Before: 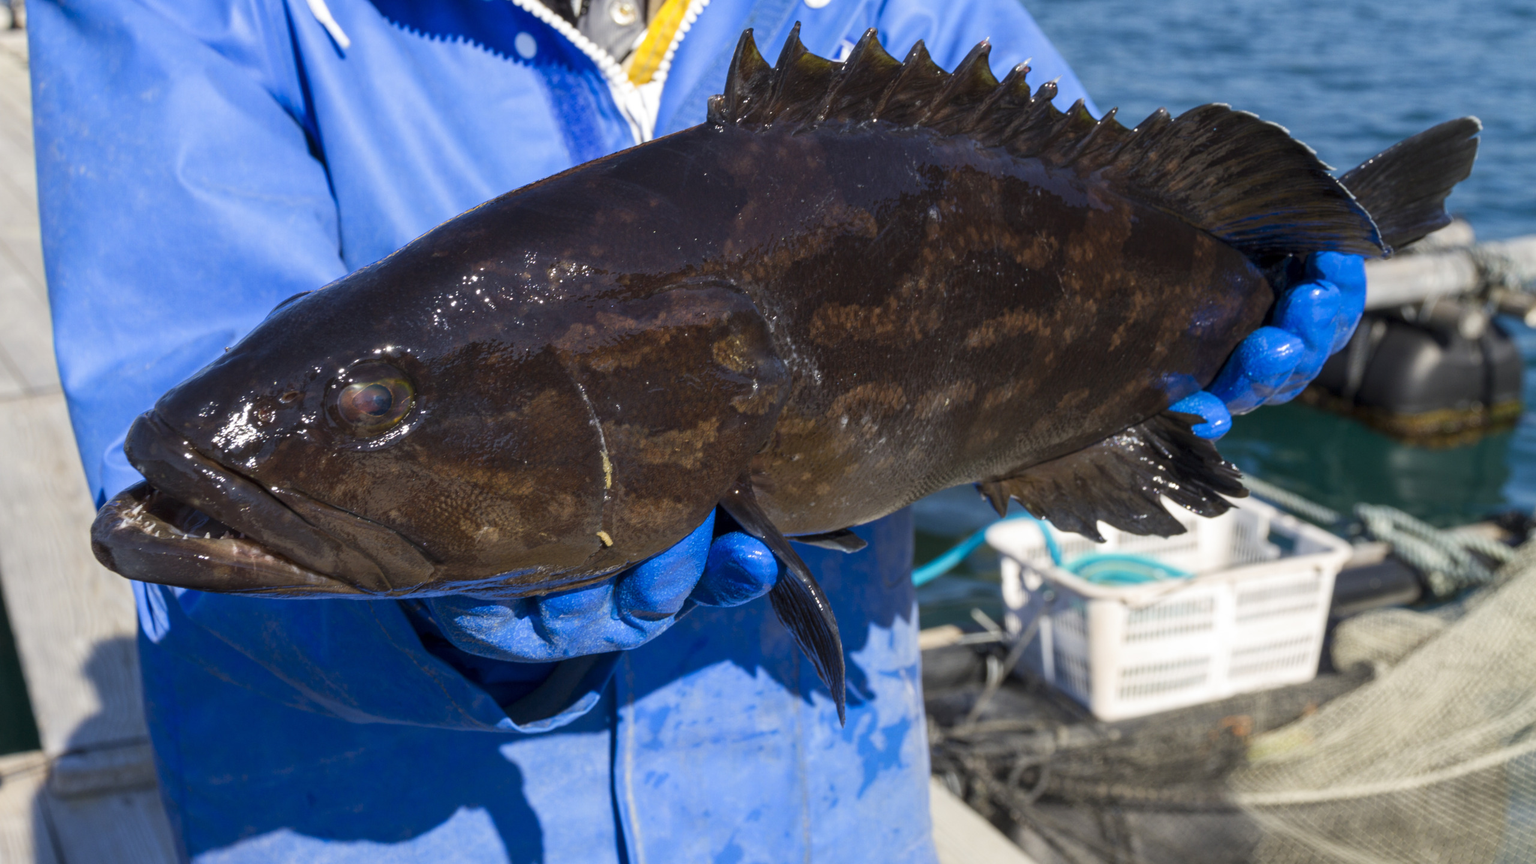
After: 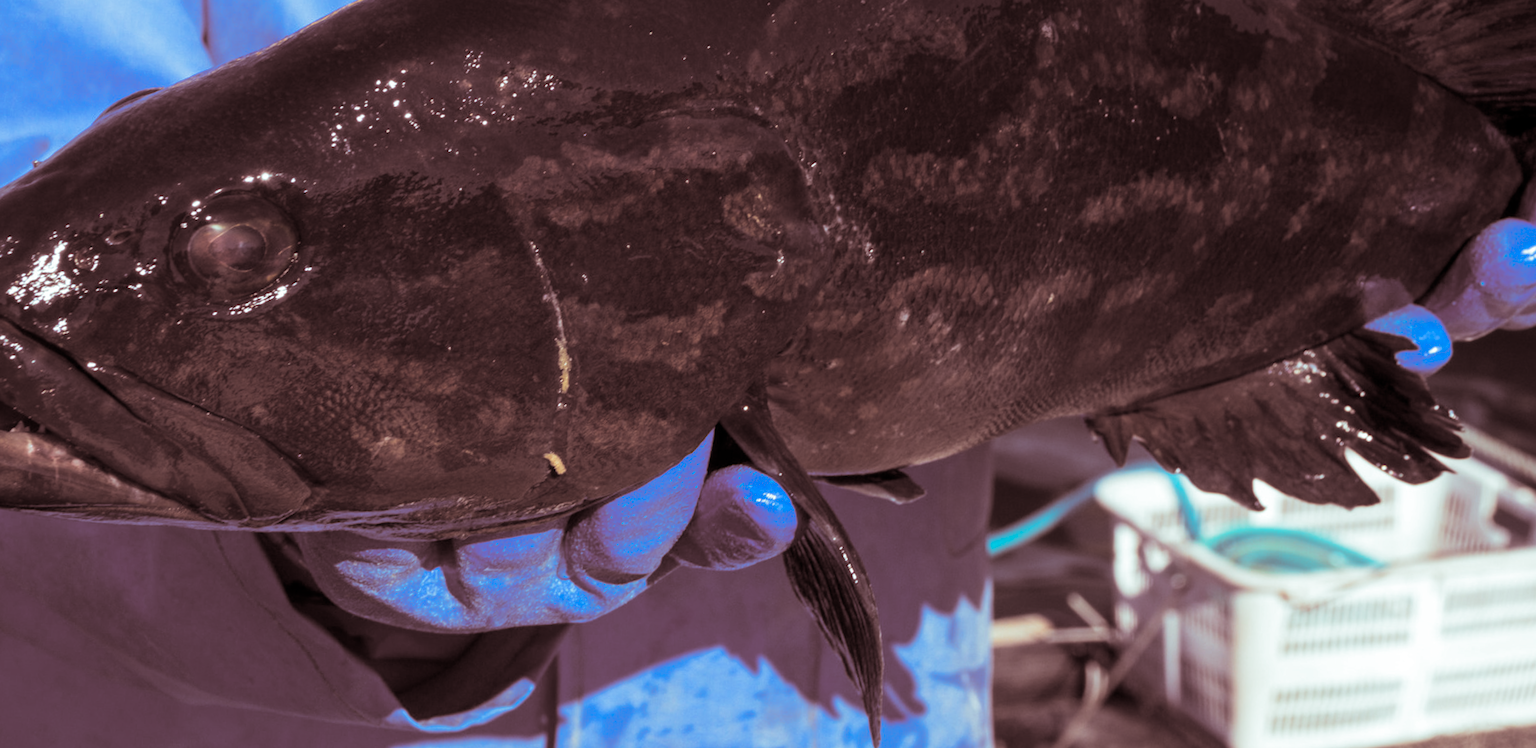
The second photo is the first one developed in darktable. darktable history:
crop and rotate: angle -3.37°, left 9.79%, top 20.73%, right 12.42%, bottom 11.82%
split-toning: shadows › saturation 0.3, highlights › hue 180°, highlights › saturation 0.3, compress 0%
